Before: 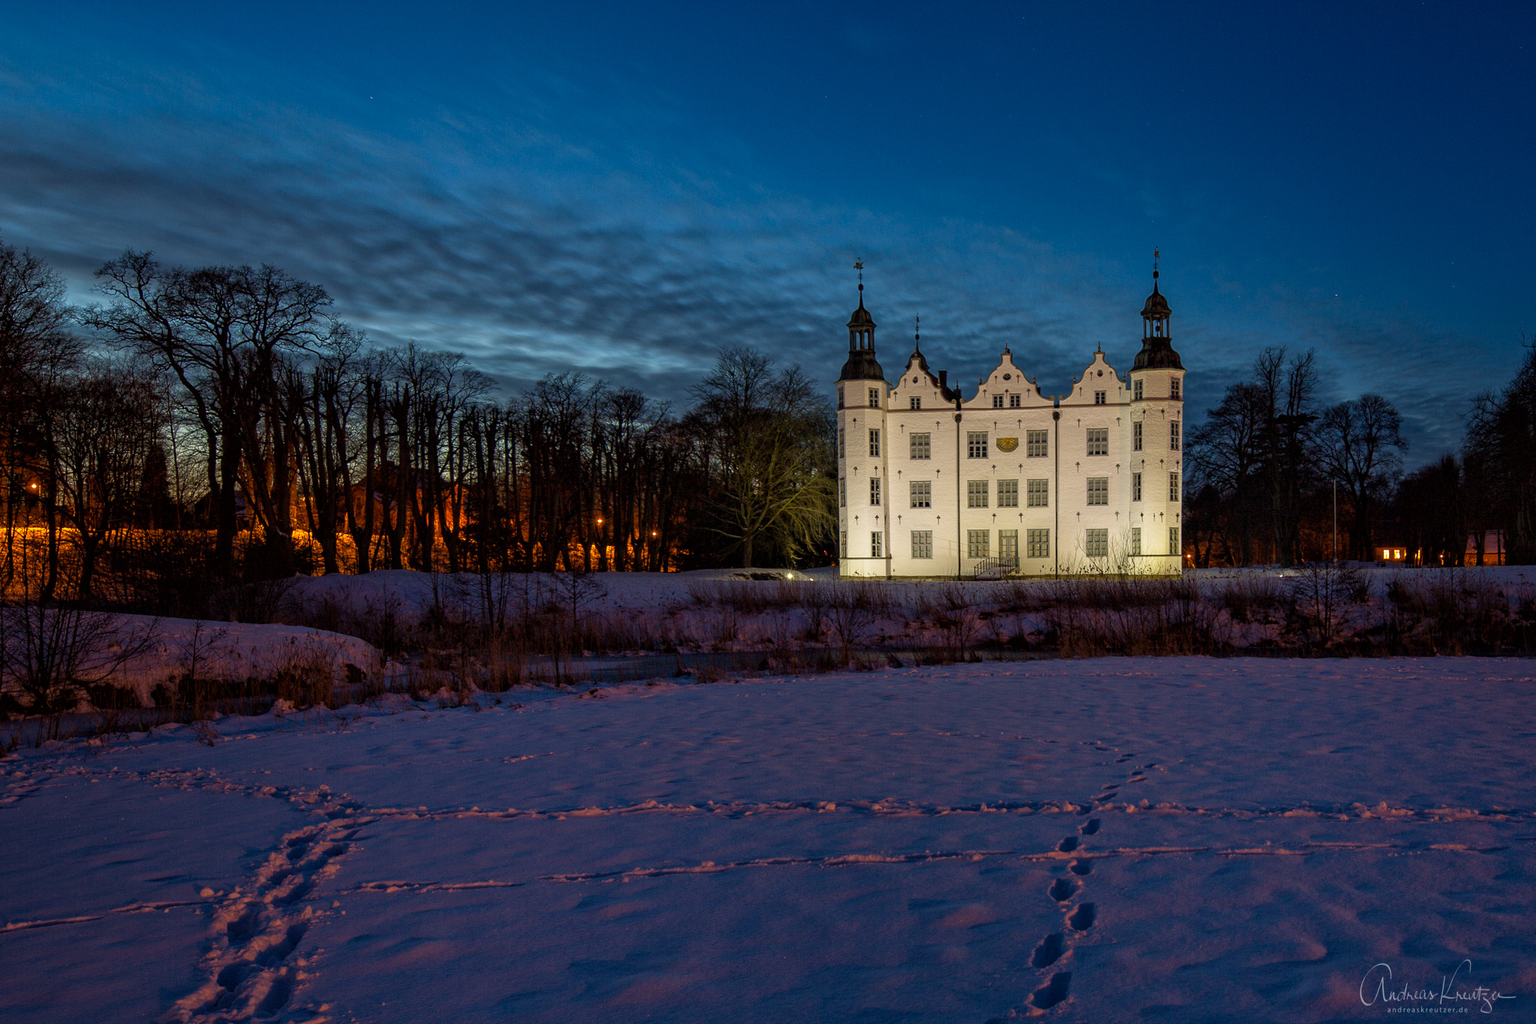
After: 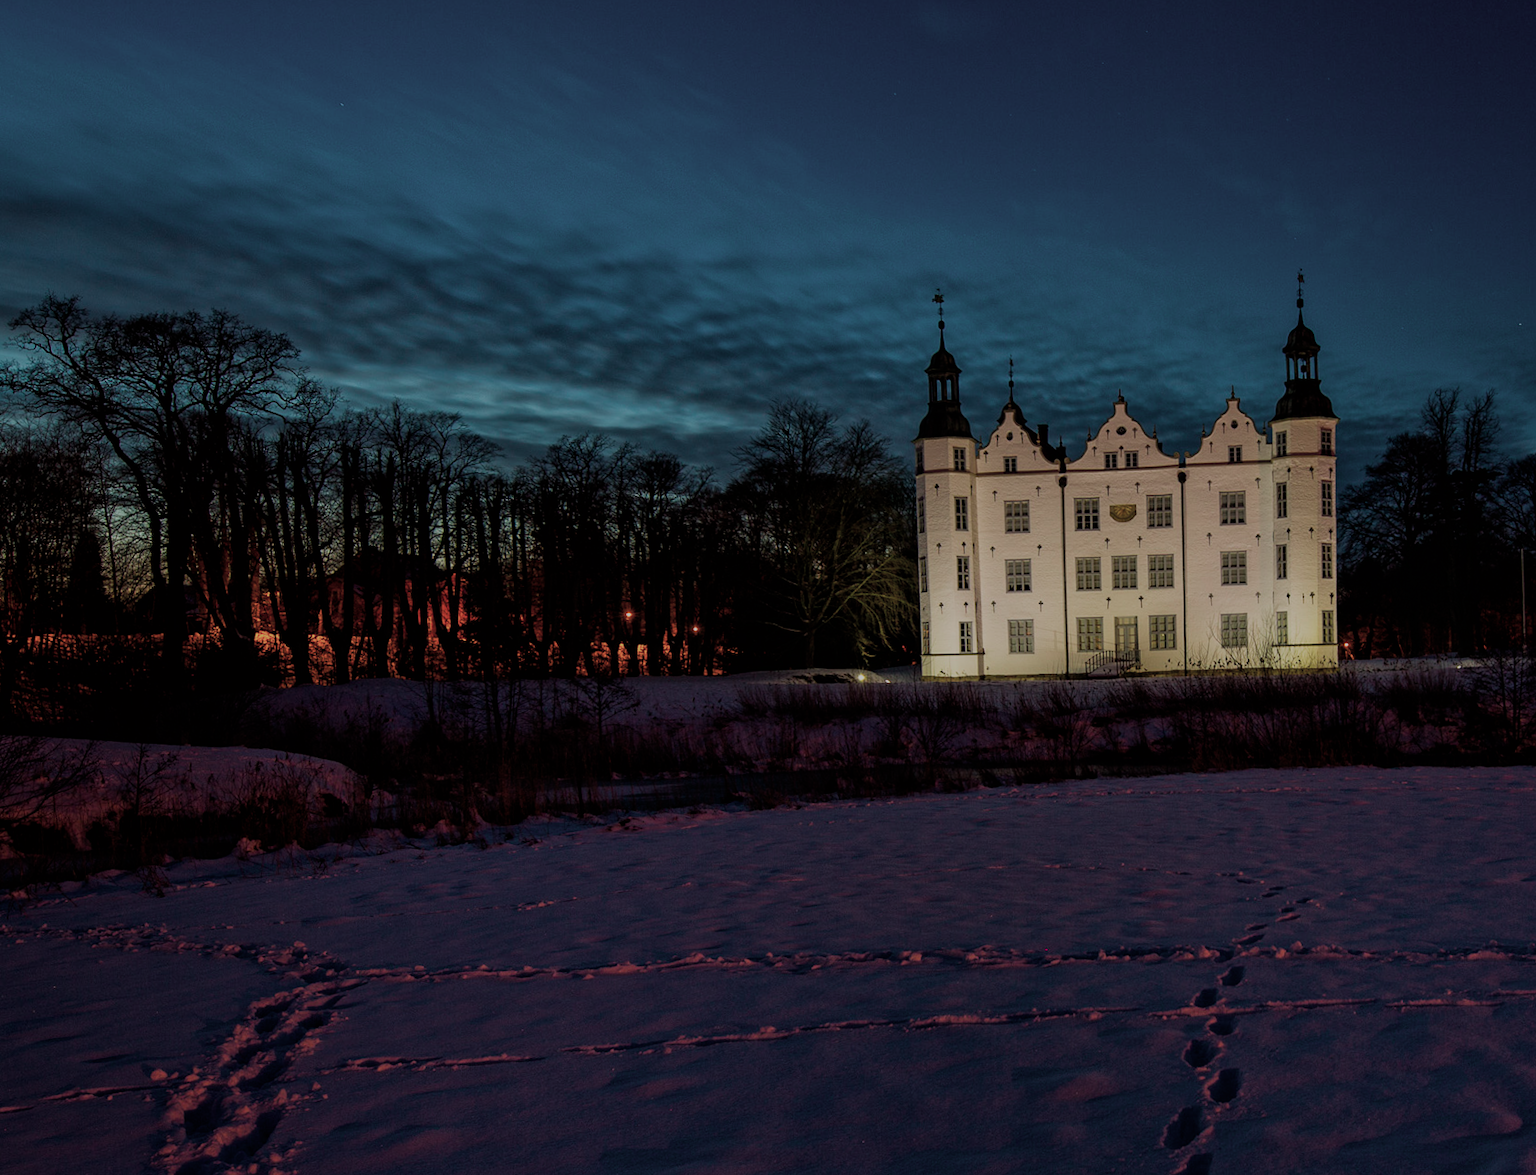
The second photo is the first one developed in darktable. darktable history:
exposure: black level correction 0, exposure -0.721 EV, compensate highlight preservation false
color balance rgb: perceptual saturation grading › global saturation 30%, global vibrance 20%
filmic rgb: black relative exposure -7.65 EV, white relative exposure 4.56 EV, hardness 3.61, contrast 1.05
color contrast: blue-yellow contrast 0.62
crop and rotate: angle 1°, left 4.281%, top 0.642%, right 11.383%, bottom 2.486%
